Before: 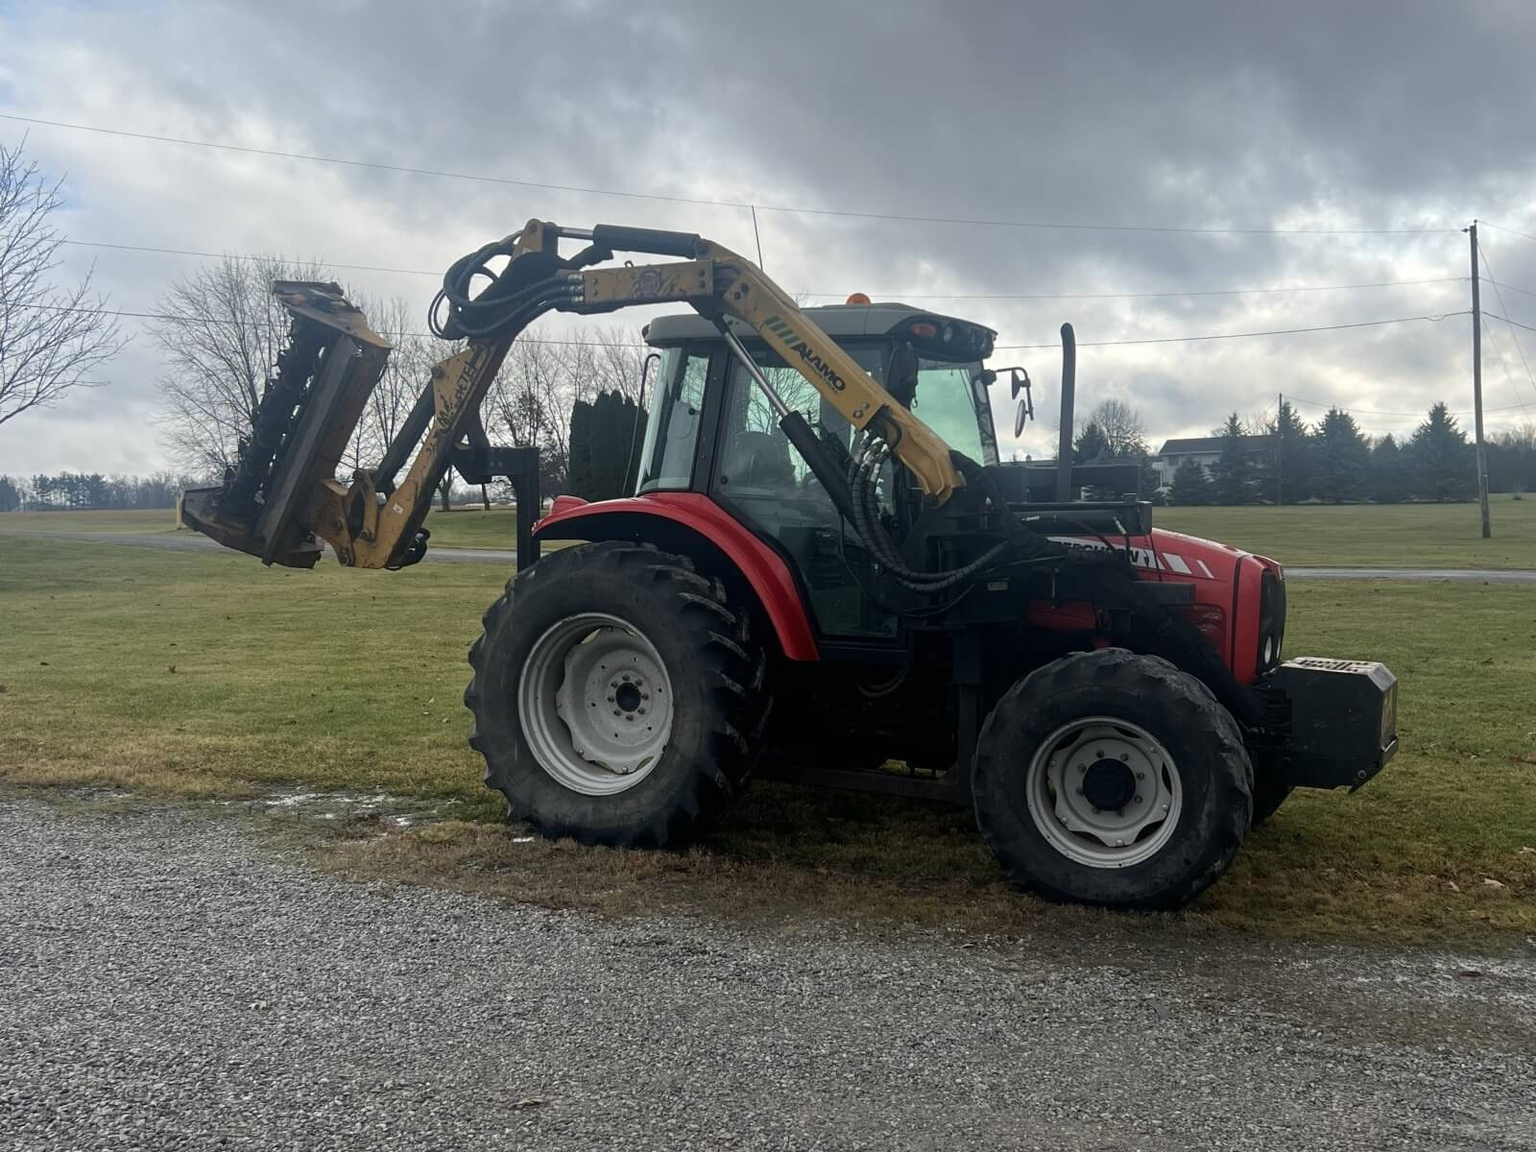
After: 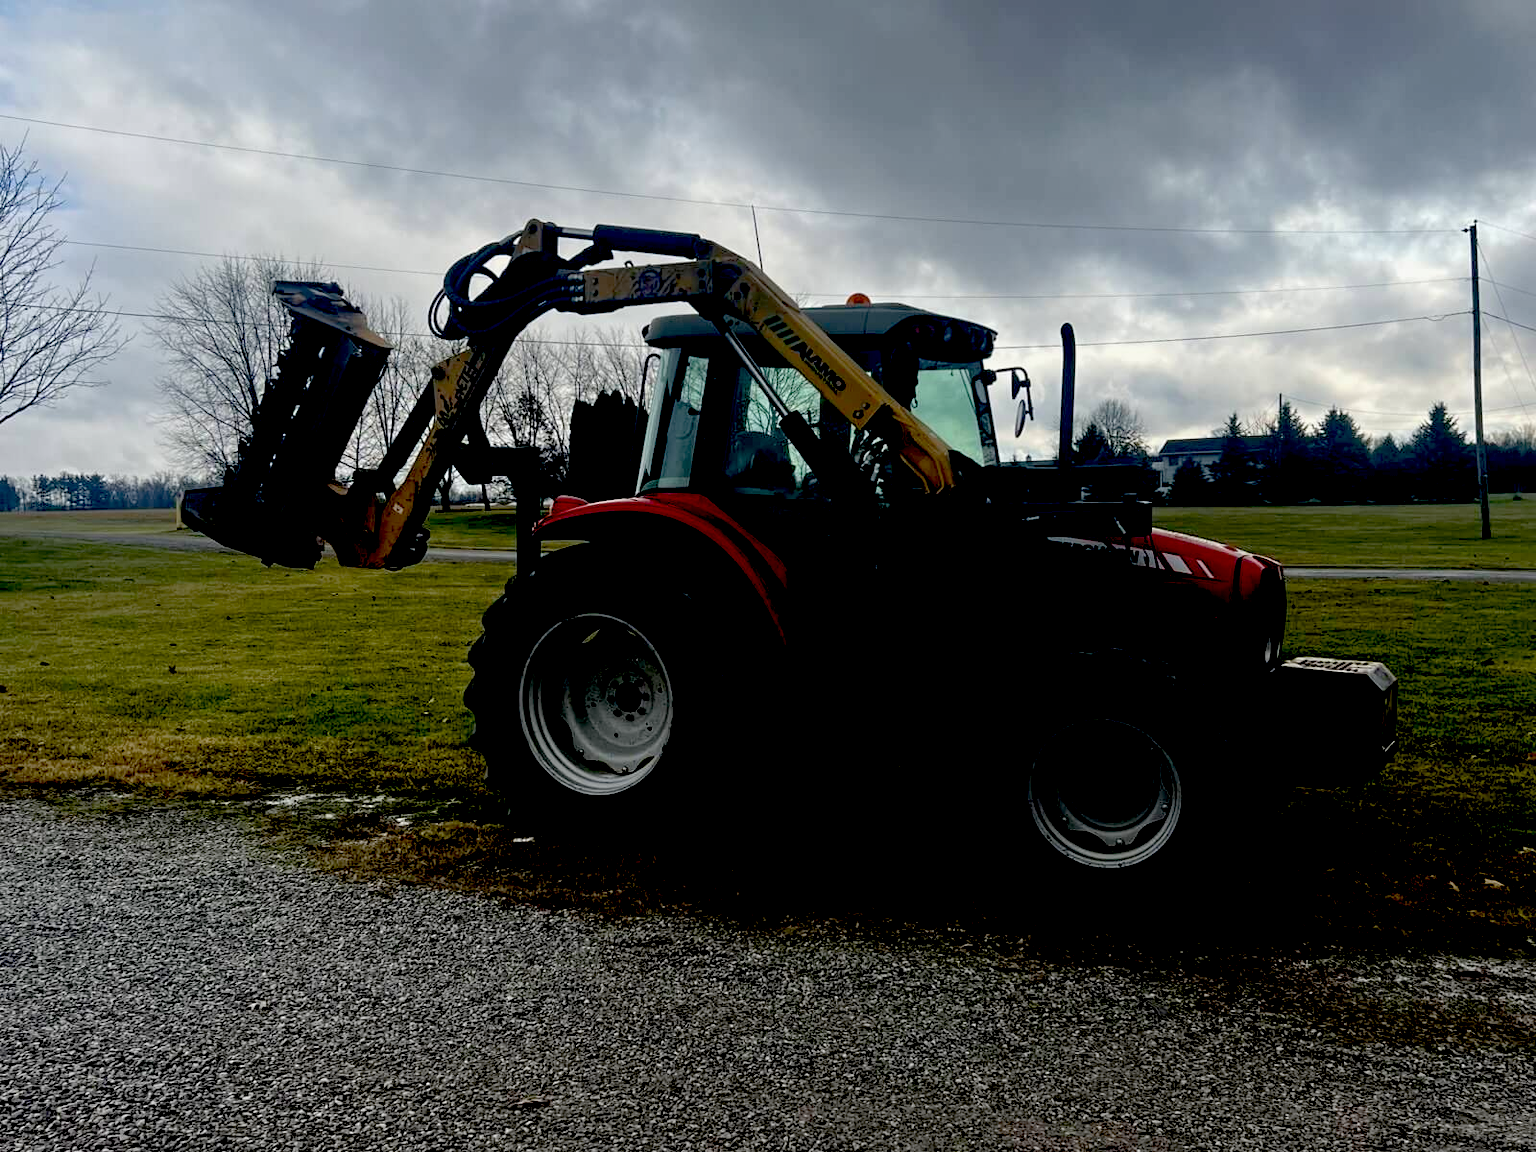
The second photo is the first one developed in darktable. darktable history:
exposure: black level correction 0.098, exposure -0.085 EV, compensate exposure bias true, compensate highlight preservation false
